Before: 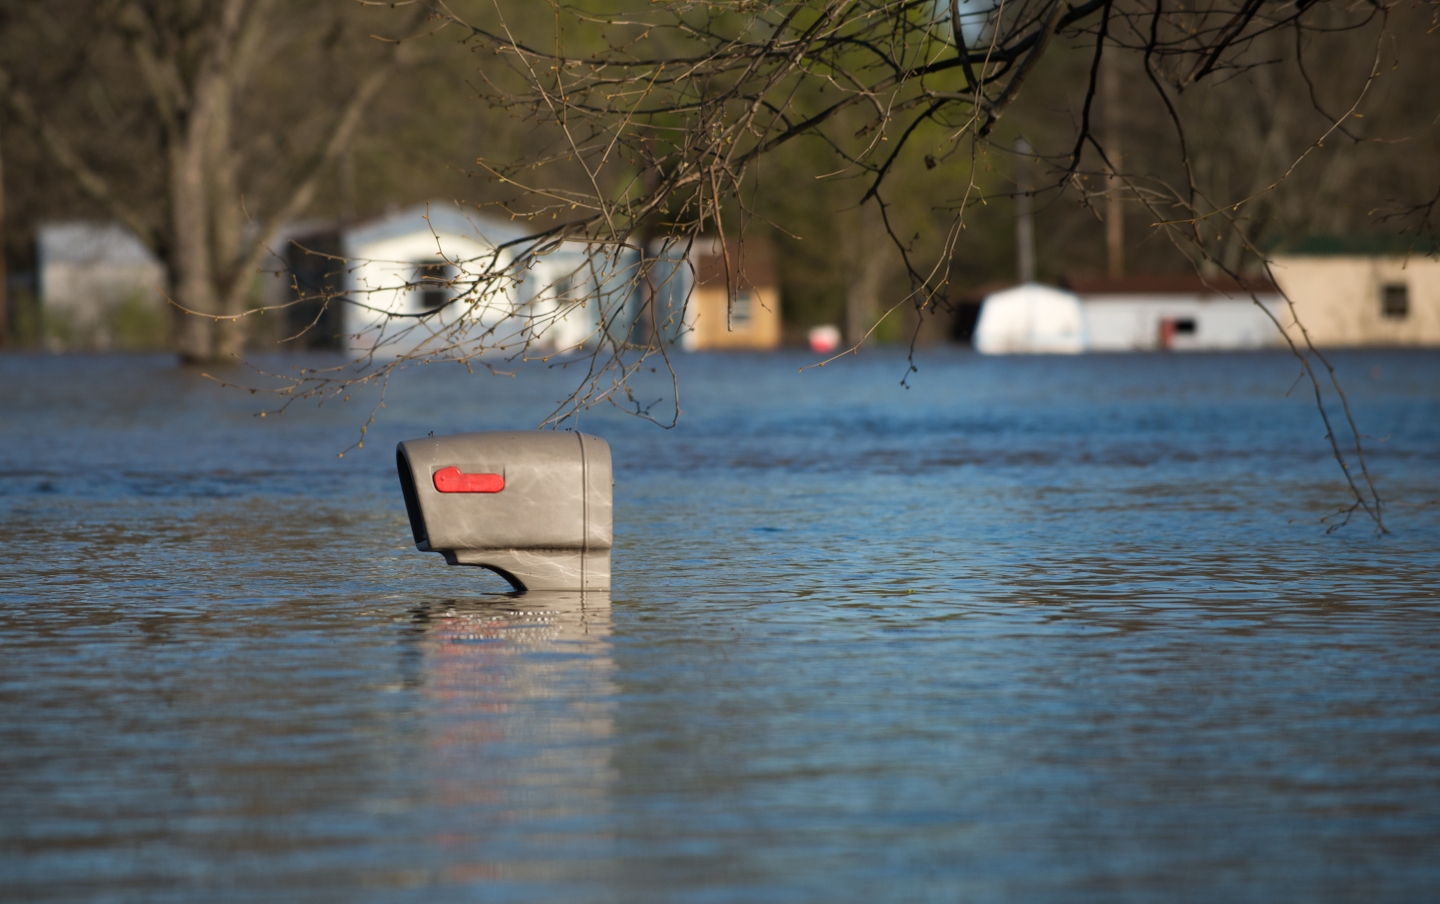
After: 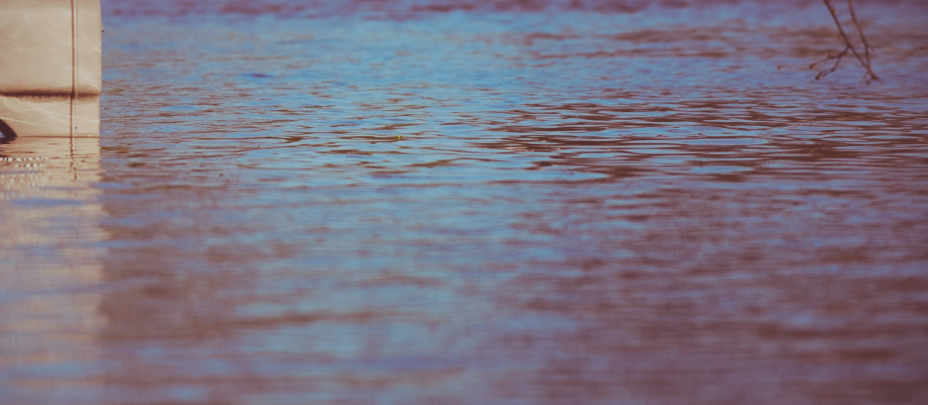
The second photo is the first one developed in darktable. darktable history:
contrast brightness saturation: contrast -0.28
crop and rotate: left 35.509%, top 50.238%, bottom 4.934%
exposure: exposure -0.021 EV, compensate highlight preservation false
base curve: curves: ch0 [(0, 0) (0.036, 0.025) (0.121, 0.166) (0.206, 0.329) (0.605, 0.79) (1, 1)], preserve colors none
shadows and highlights: on, module defaults
split-toning: on, module defaults
vignetting: fall-off start 97.23%, saturation -0.024, center (-0.033, -0.042), width/height ratio 1.179, unbound false
